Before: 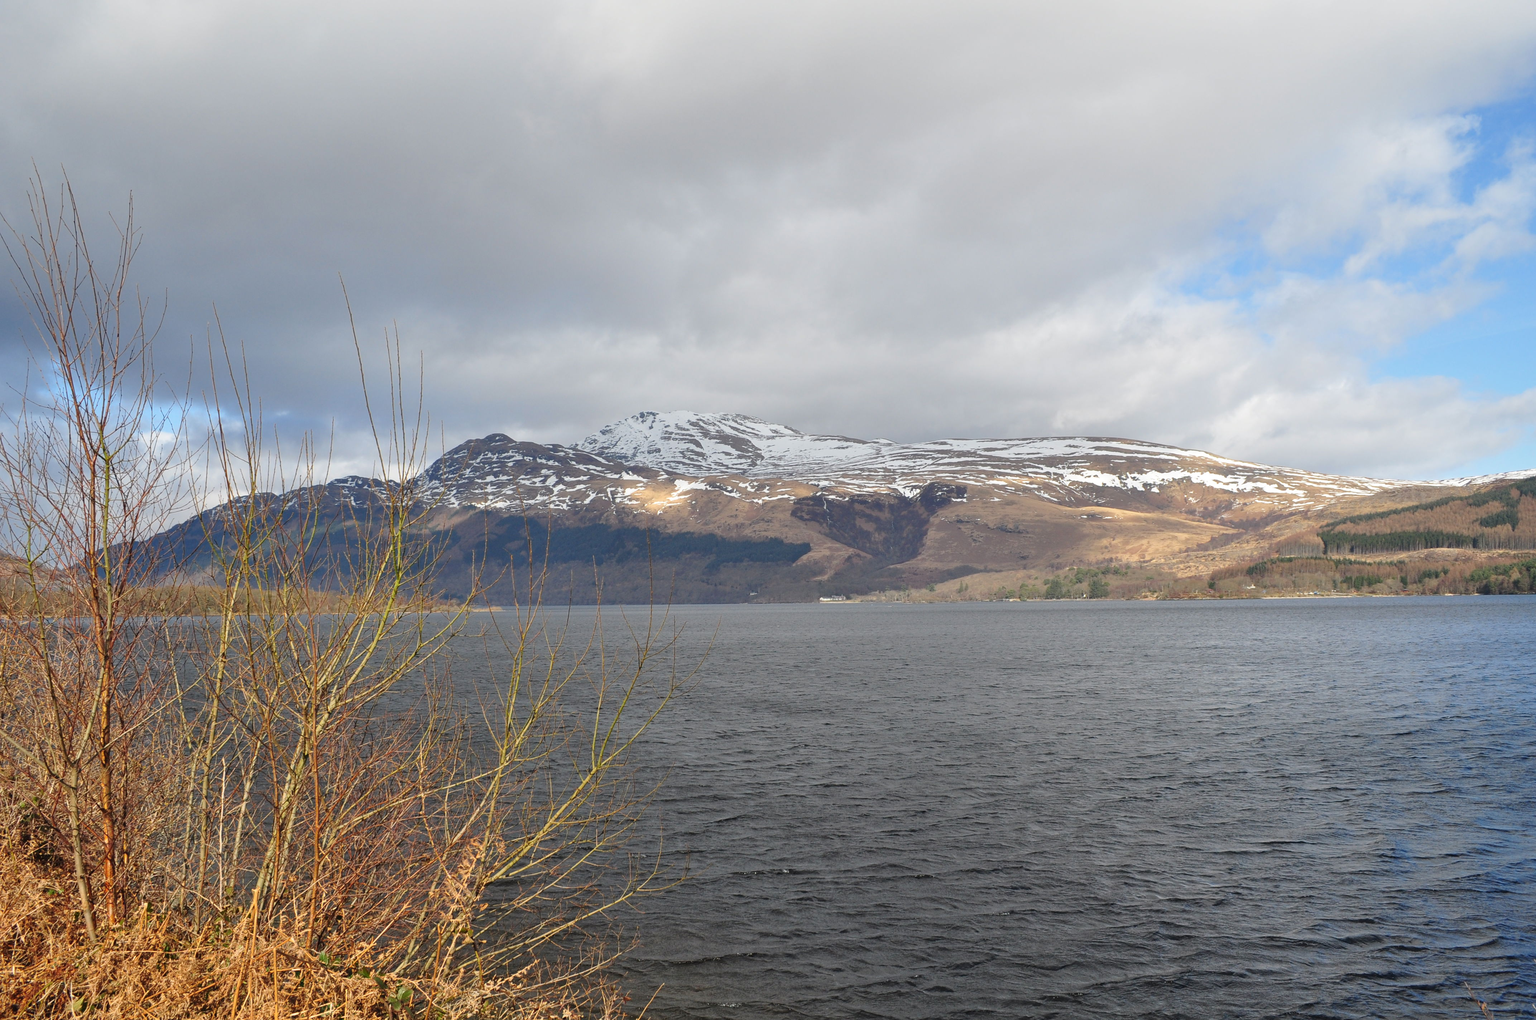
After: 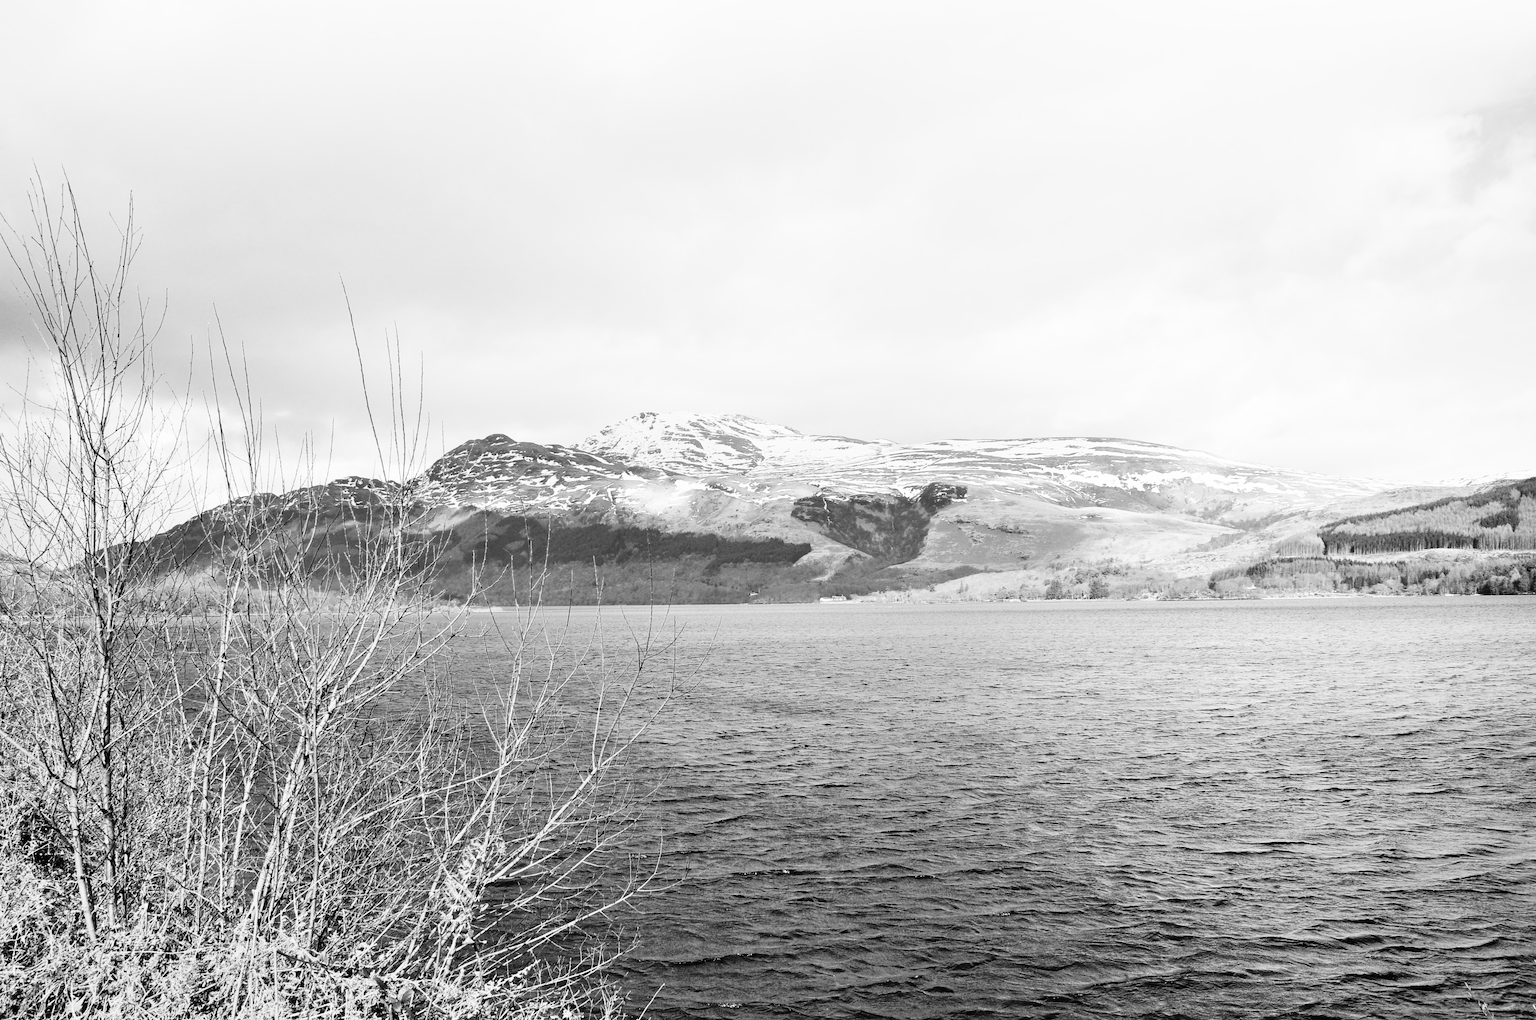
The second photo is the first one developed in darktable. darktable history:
monochrome: on, module defaults
rgb levels: mode RGB, independent channels, levels [[0, 0.5, 1], [0, 0.521, 1], [0, 0.536, 1]]
rgb curve: curves: ch0 [(0, 0) (0.21, 0.15) (0.24, 0.21) (0.5, 0.75) (0.75, 0.96) (0.89, 0.99) (1, 1)]; ch1 [(0, 0.02) (0.21, 0.13) (0.25, 0.2) (0.5, 0.67) (0.75, 0.9) (0.89, 0.97) (1, 1)]; ch2 [(0, 0.02) (0.21, 0.13) (0.25, 0.2) (0.5, 0.67) (0.75, 0.9) (0.89, 0.97) (1, 1)], compensate middle gray true
white balance: red 1.045, blue 0.932
